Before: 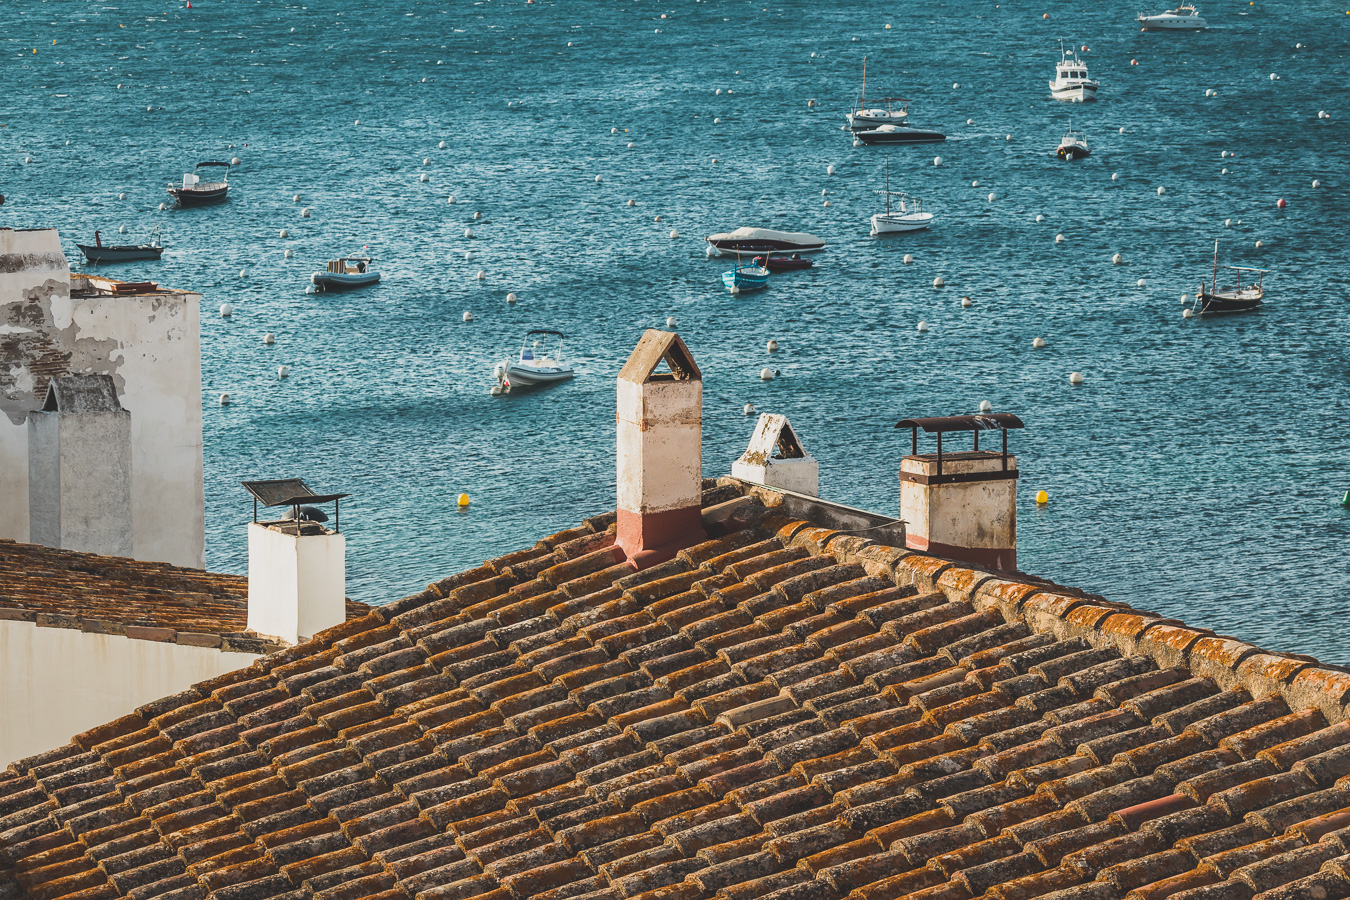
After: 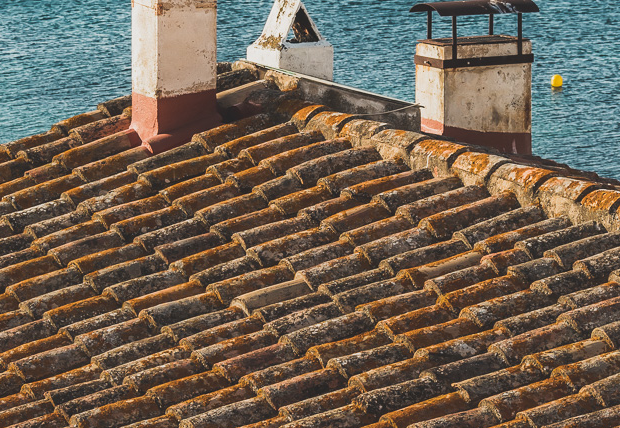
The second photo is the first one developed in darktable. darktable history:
crop: left 35.938%, top 46.257%, right 18.073%, bottom 6.133%
